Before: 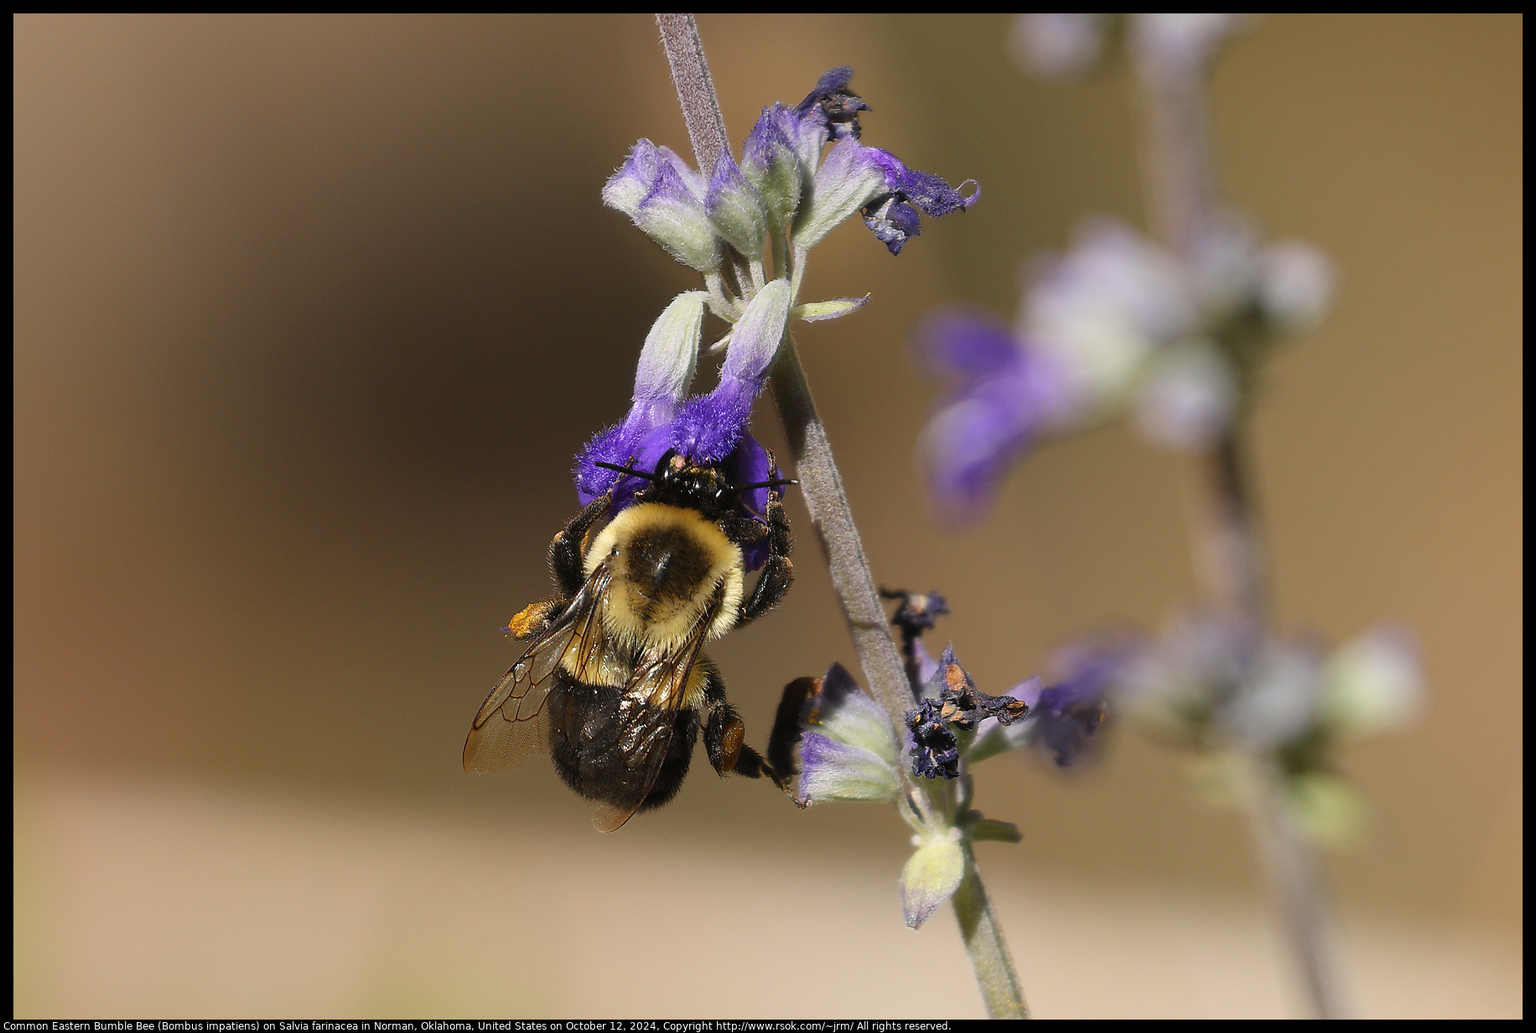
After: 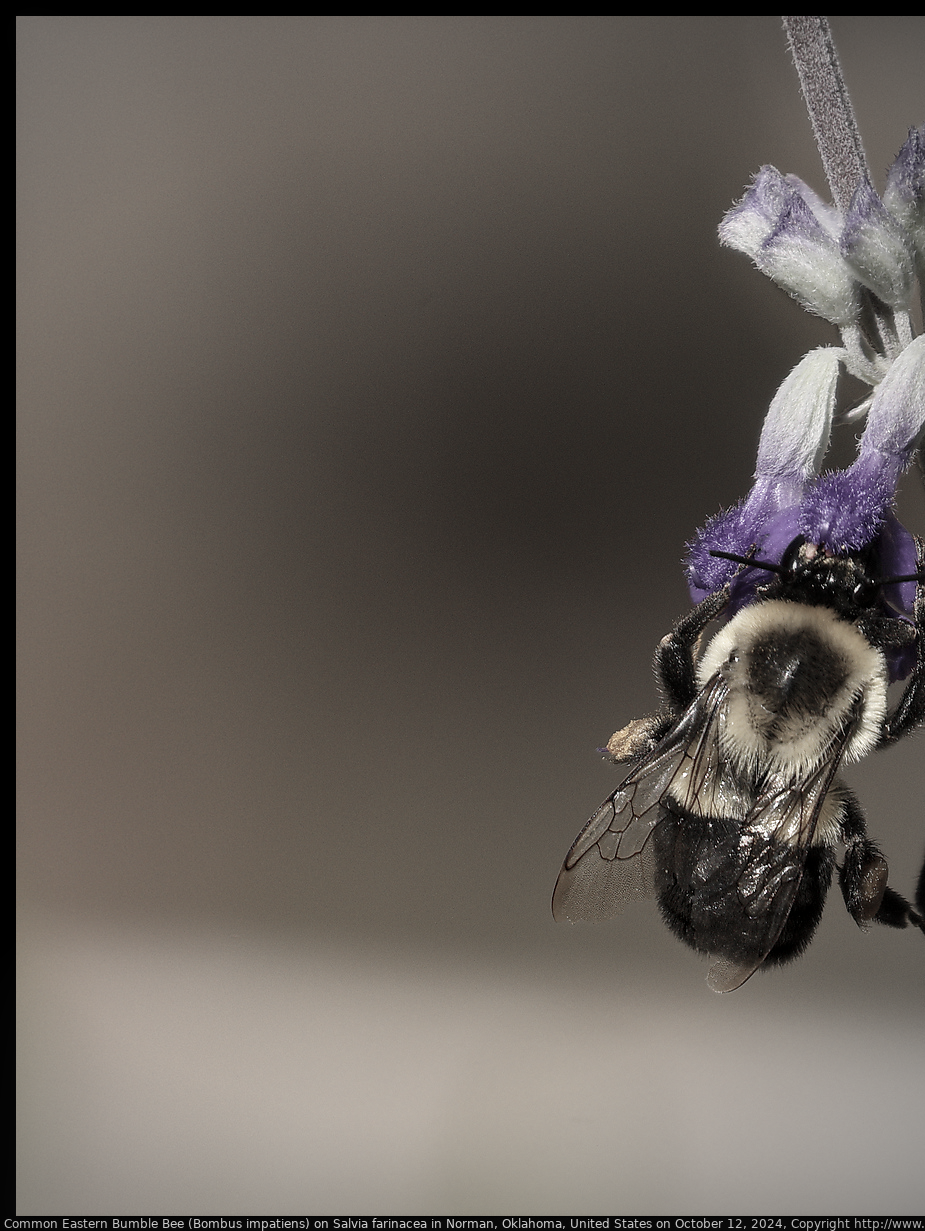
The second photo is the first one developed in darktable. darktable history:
local contrast: on, module defaults
crop and rotate: left 0.048%, right 49.444%
vignetting: brightness -0.484, center (-0.148, 0.011)
color zones: curves: ch1 [(0, 0.34) (0.143, 0.164) (0.286, 0.152) (0.429, 0.176) (0.571, 0.173) (0.714, 0.188) (0.857, 0.199) (1, 0.34)]
